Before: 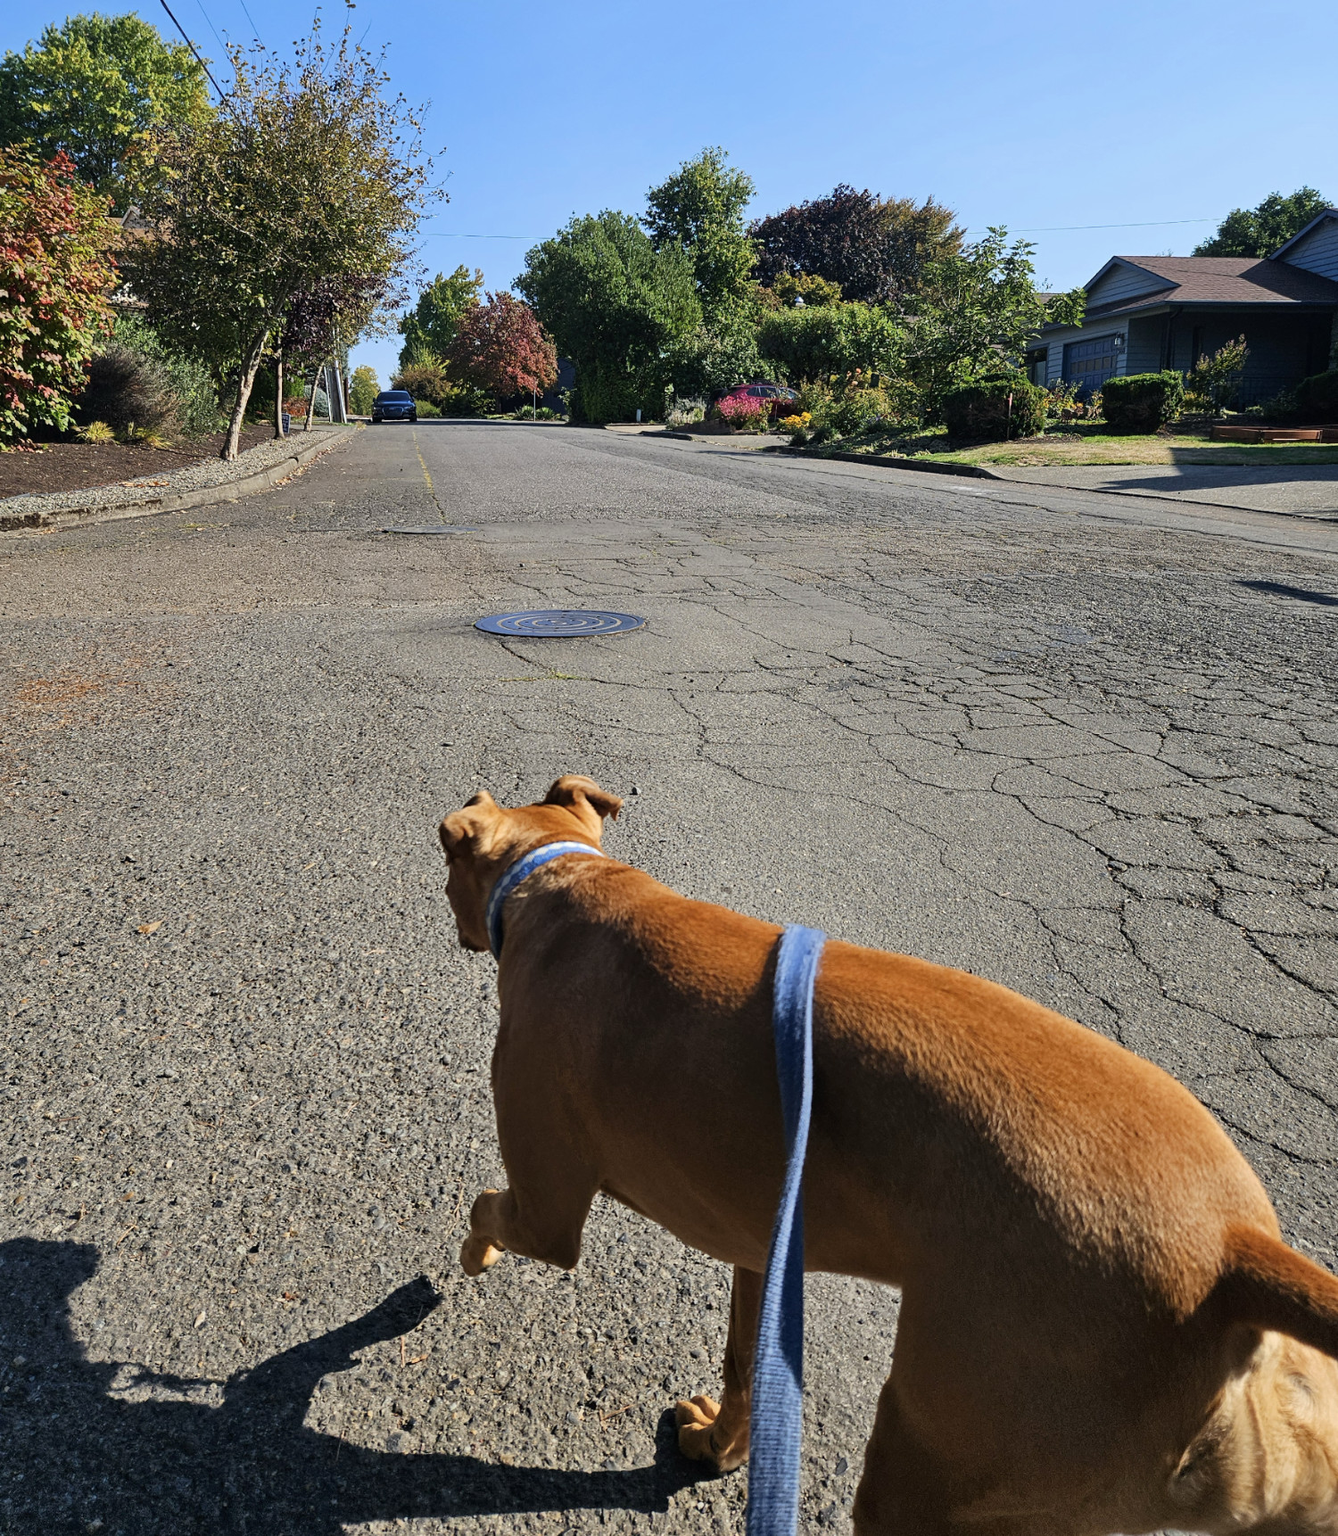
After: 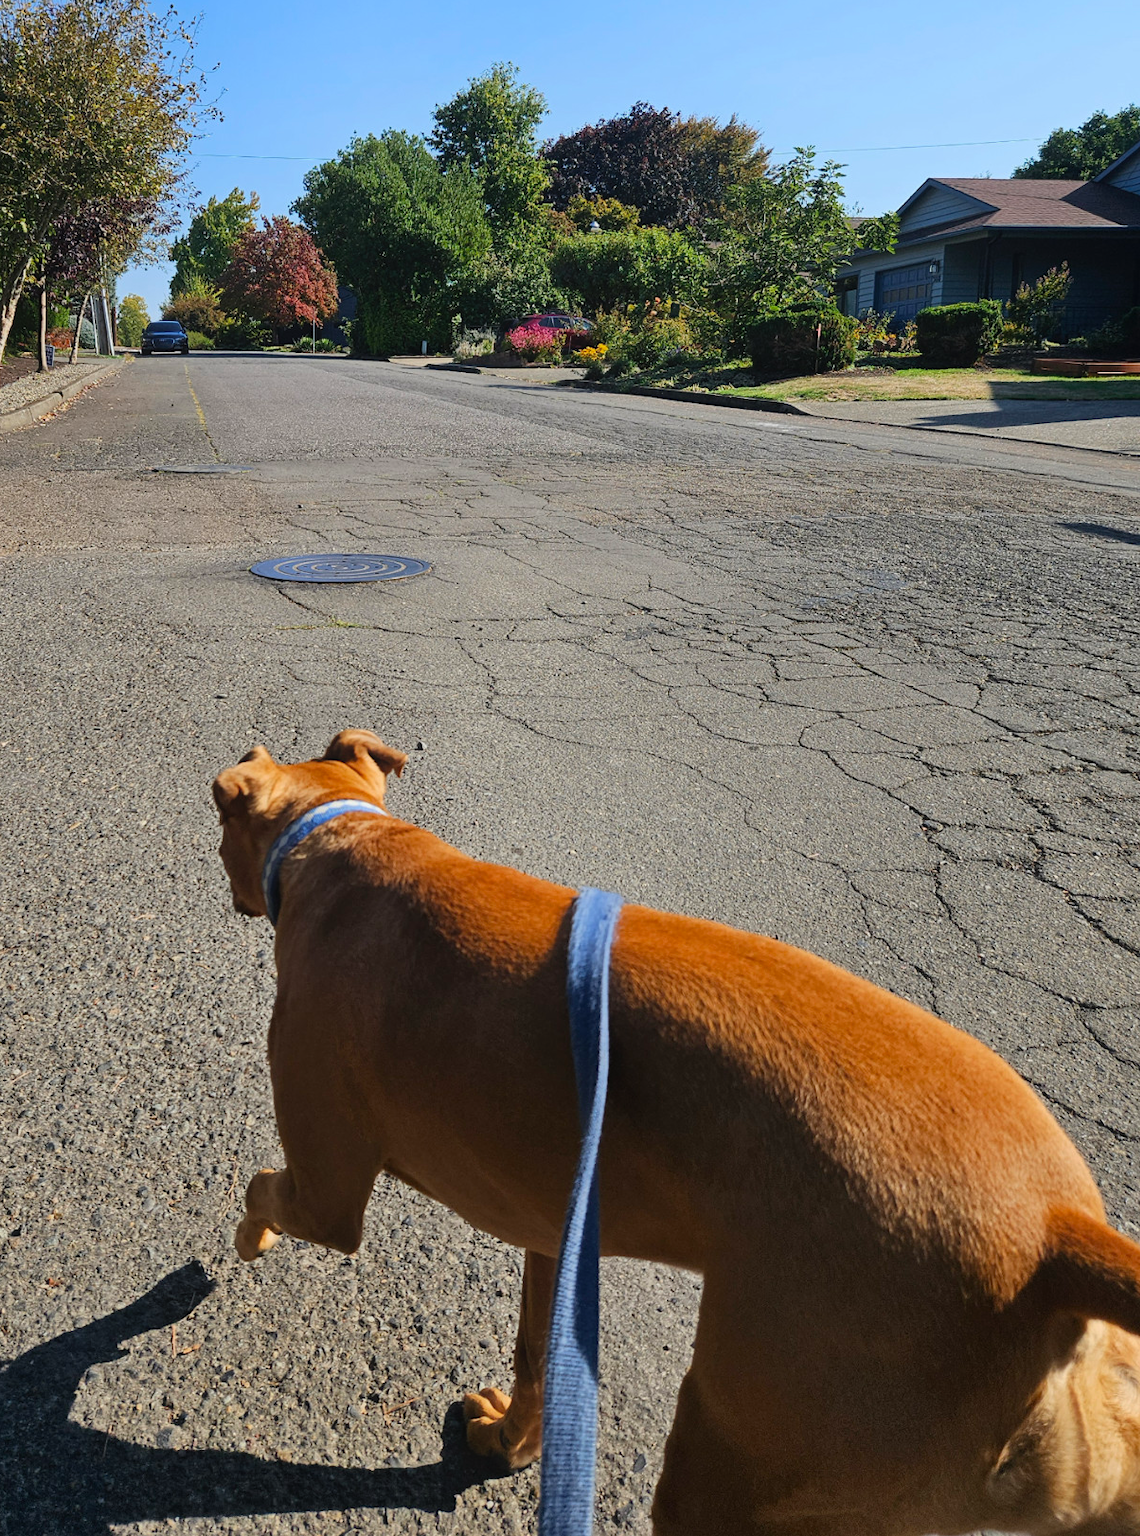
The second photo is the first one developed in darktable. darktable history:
crop and rotate: left 17.913%, top 5.785%, right 1.808%
color zones: curves: ch1 [(0, 0.523) (0.143, 0.545) (0.286, 0.52) (0.429, 0.506) (0.571, 0.503) (0.714, 0.503) (0.857, 0.508) (1, 0.523)]
contrast equalizer: y [[0.6 ×6], [0.55 ×6], [0 ×6], [0 ×6], [0 ×6]], mix -0.294
